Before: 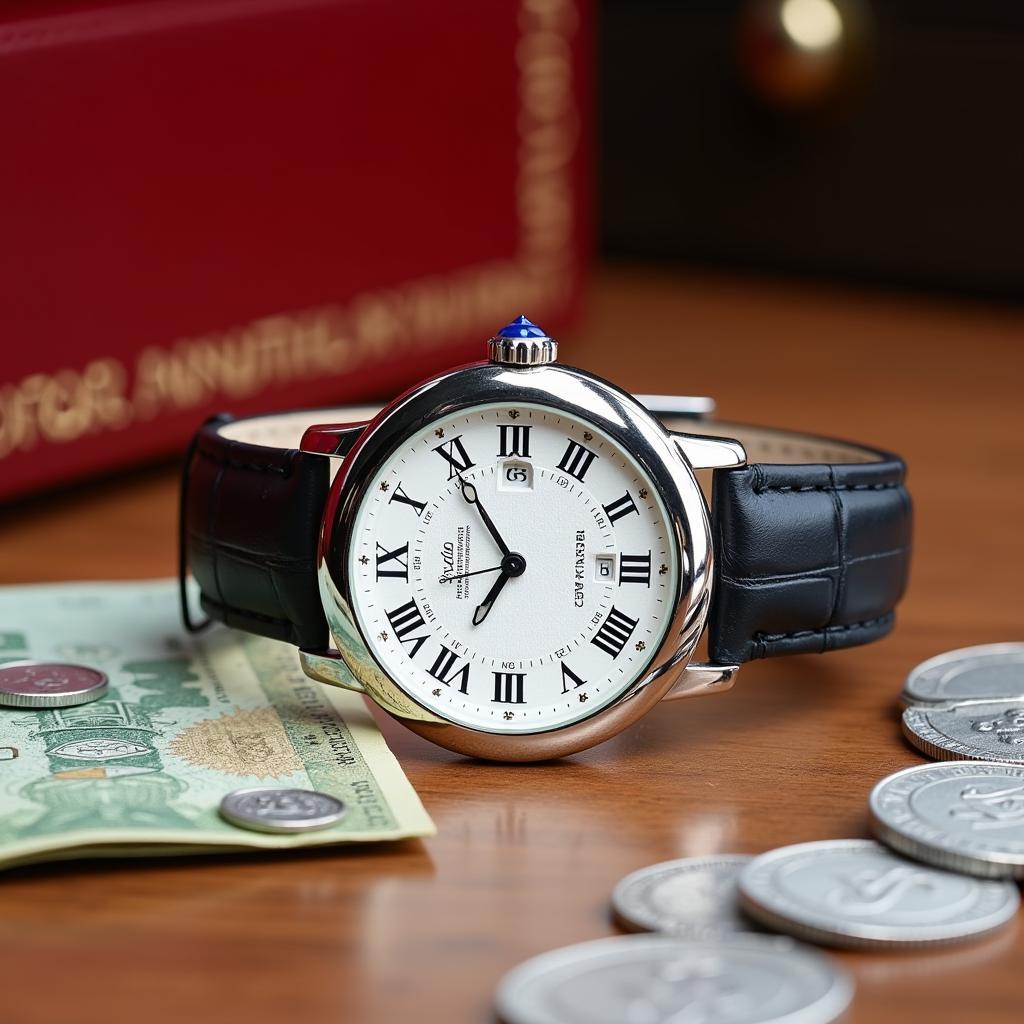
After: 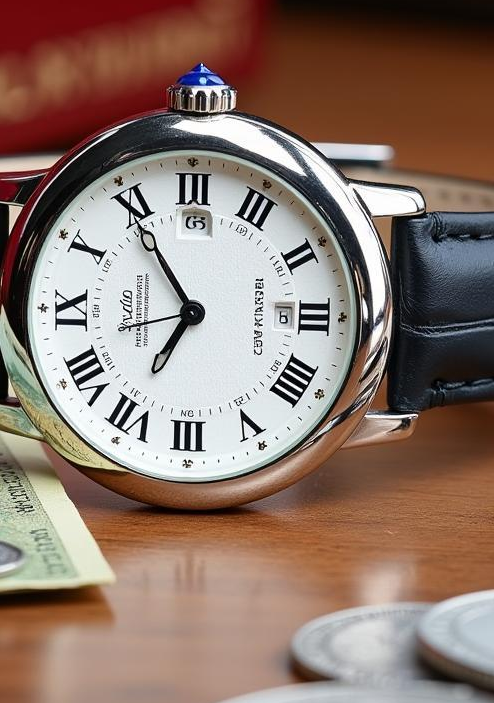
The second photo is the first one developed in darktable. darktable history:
crop: left 31.408%, top 24.665%, right 20.315%, bottom 6.603%
